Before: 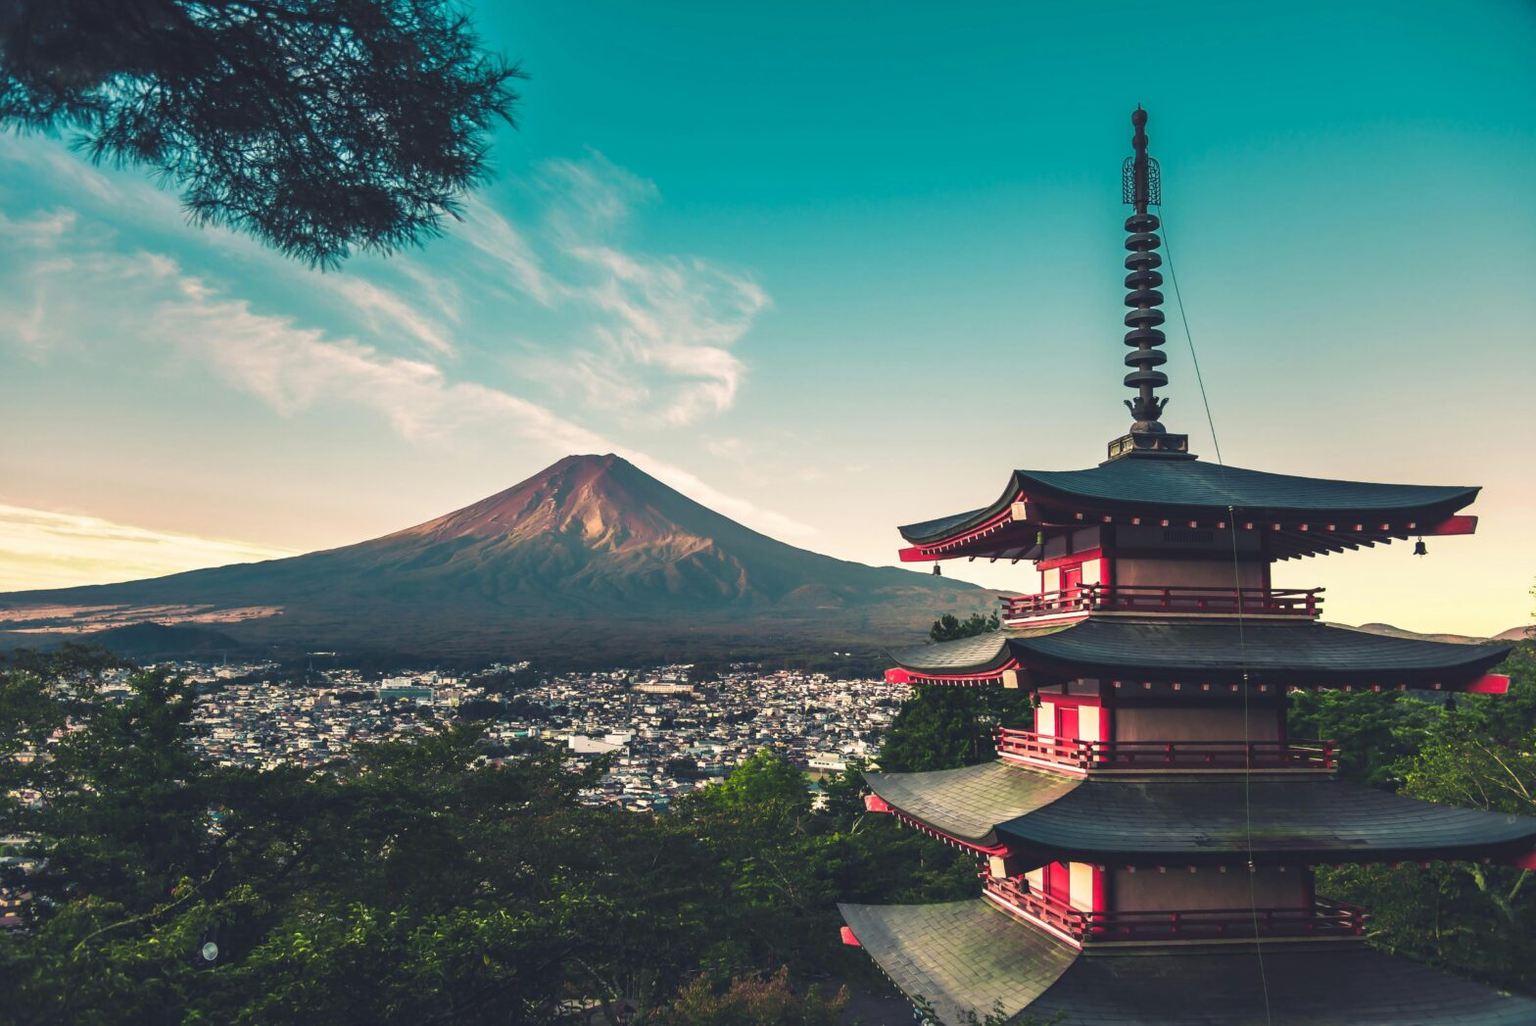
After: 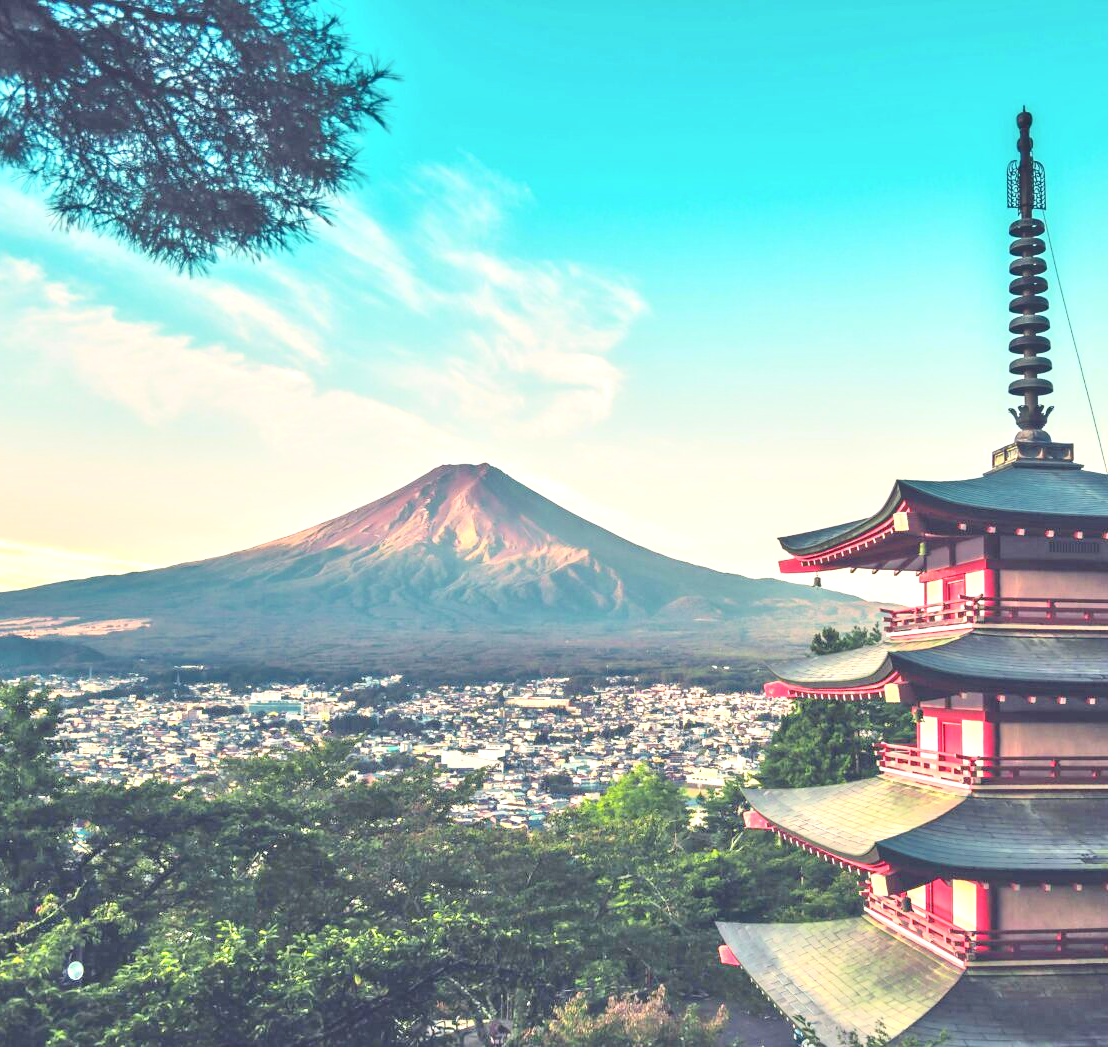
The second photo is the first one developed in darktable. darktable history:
crop and rotate: left 8.943%, right 20.349%
levels: mode automatic, levels [0, 0.51, 1]
tone equalizer: -8 EV 1.97 EV, -7 EV 1.96 EV, -6 EV 1.96 EV, -5 EV 1.96 EV, -4 EV 1.98 EV, -3 EV 1.47 EV, -2 EV 0.989 EV, -1 EV 0.494 EV, mask exposure compensation -0.505 EV
contrast brightness saturation: contrast 0.289
exposure: black level correction 0.001, exposure 0.498 EV, compensate highlight preservation false
